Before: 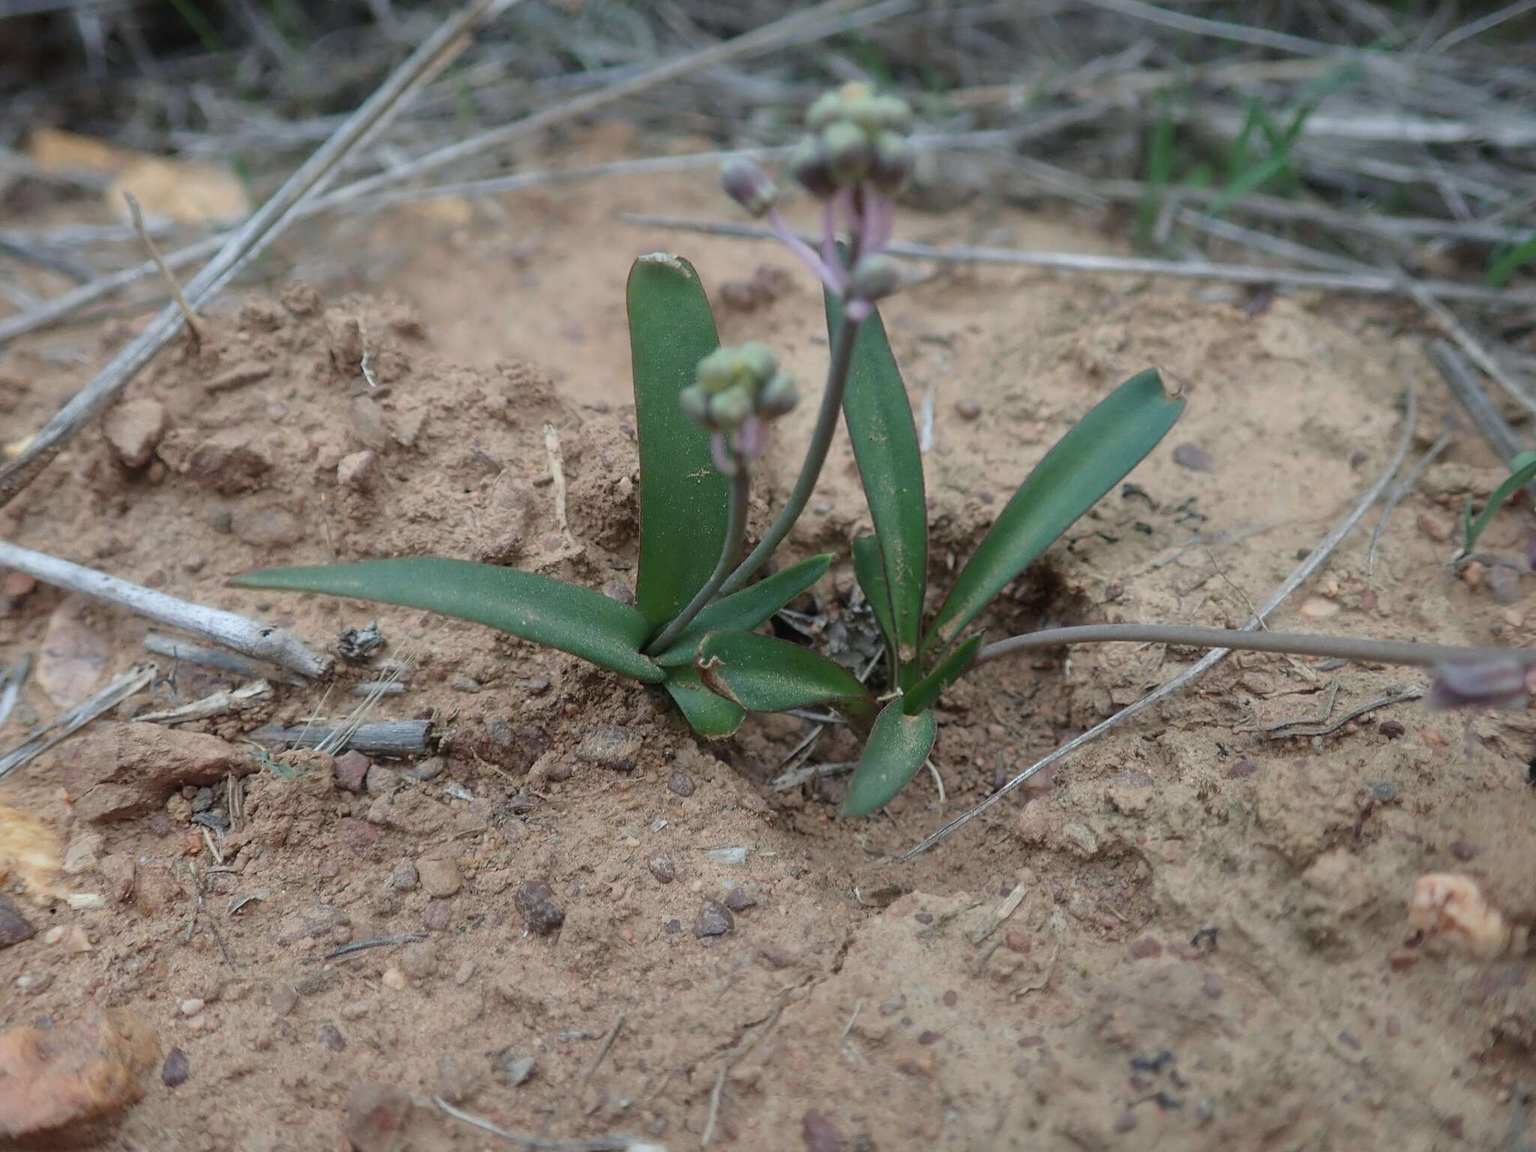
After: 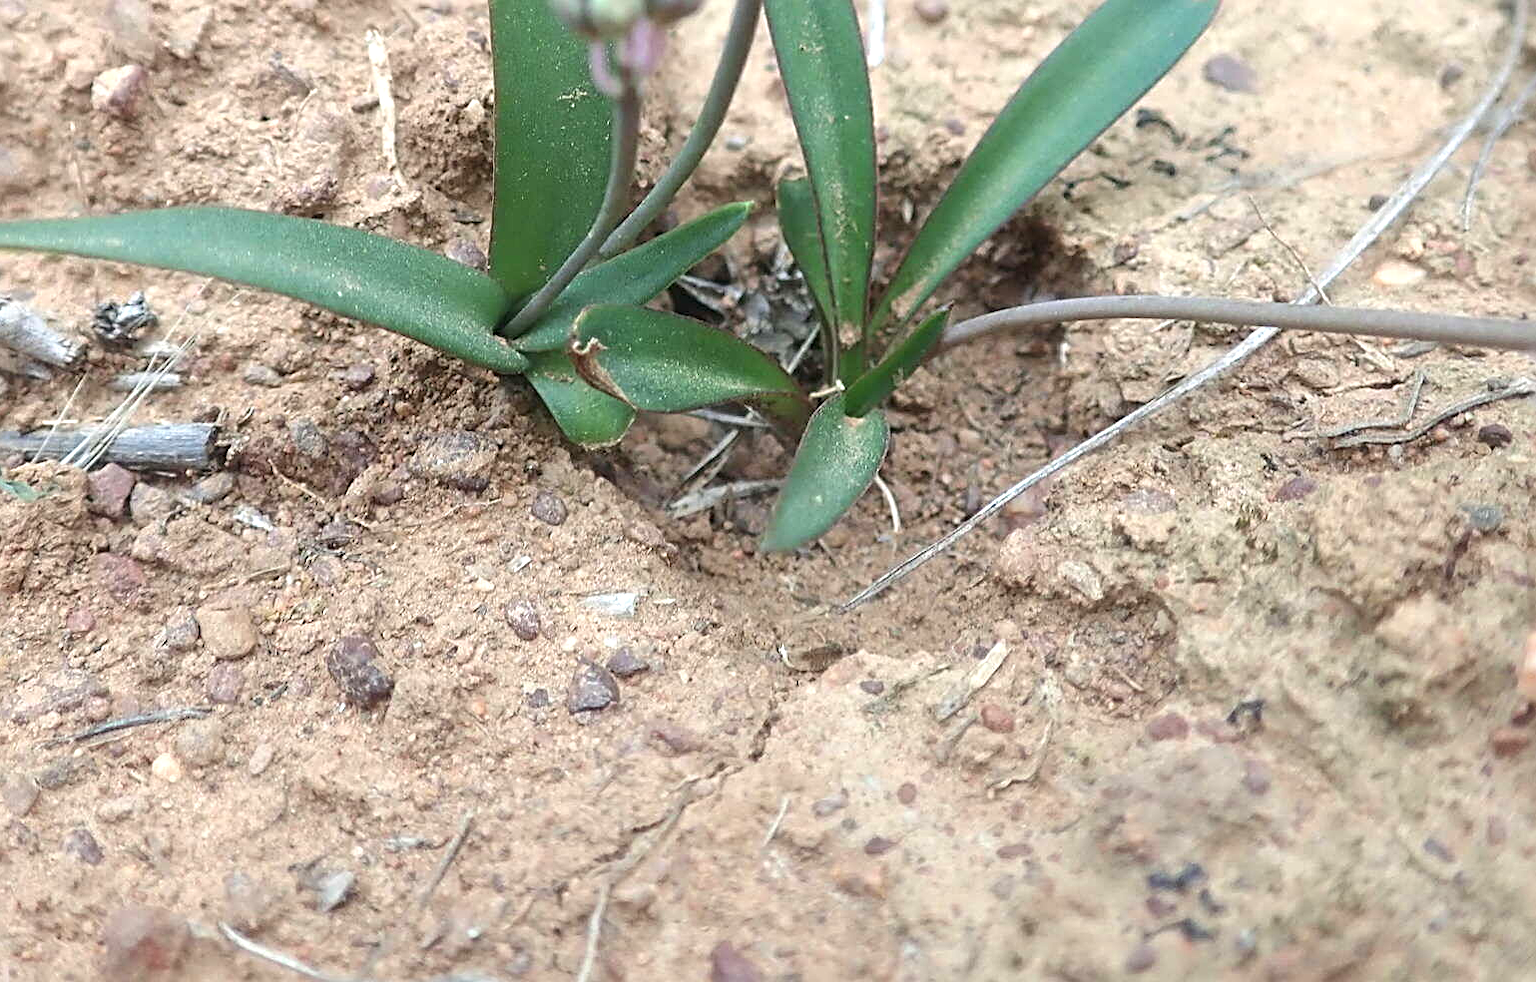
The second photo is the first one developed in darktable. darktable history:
sharpen: radius 2.726
crop and rotate: left 17.508%, top 34.957%, right 7.298%, bottom 0.917%
exposure: black level correction 0, exposure 1.096 EV, compensate exposure bias true, compensate highlight preservation false
